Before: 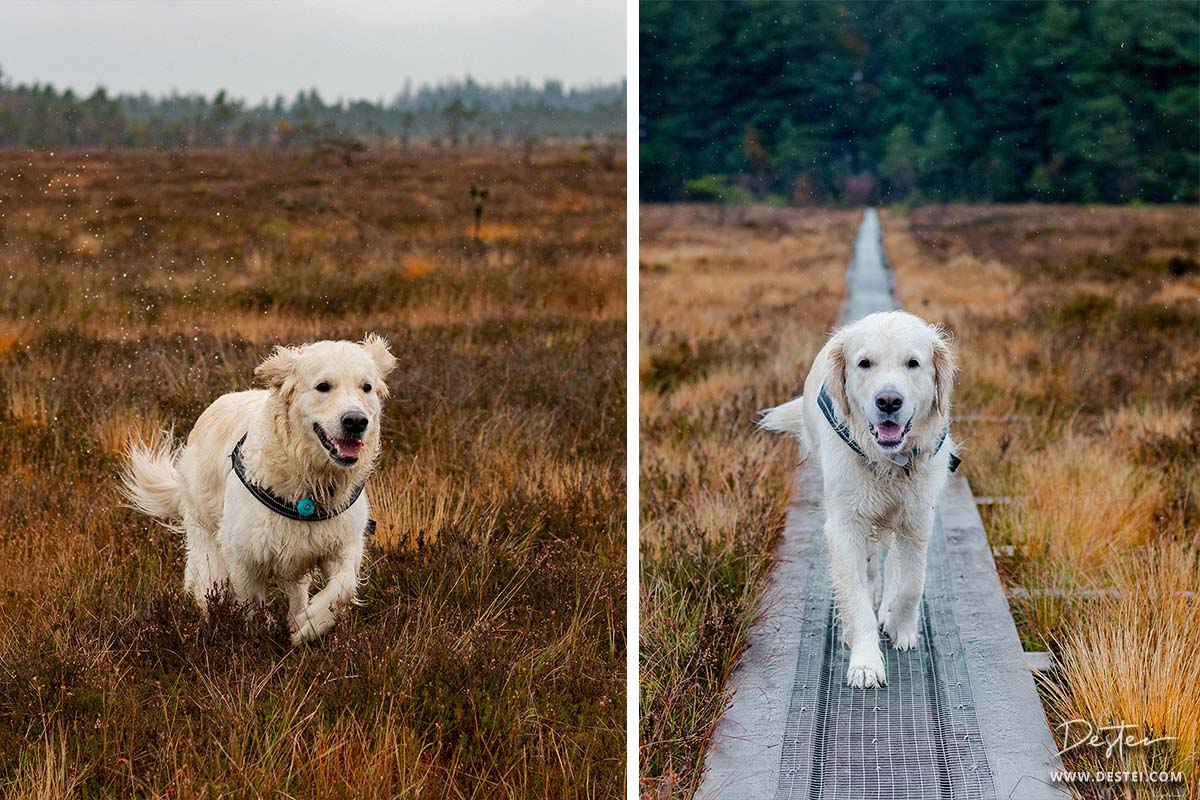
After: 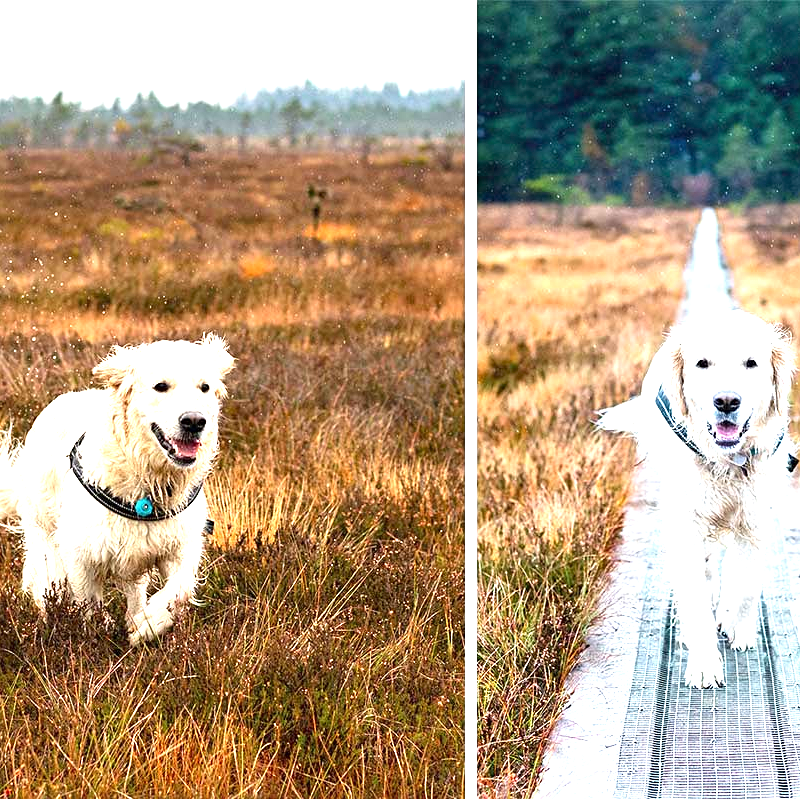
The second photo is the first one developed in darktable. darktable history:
crop and rotate: left 13.537%, right 19.796%
exposure: black level correction 0, exposure 1.741 EV, compensate exposure bias true, compensate highlight preservation false
sharpen: amount 0.2
